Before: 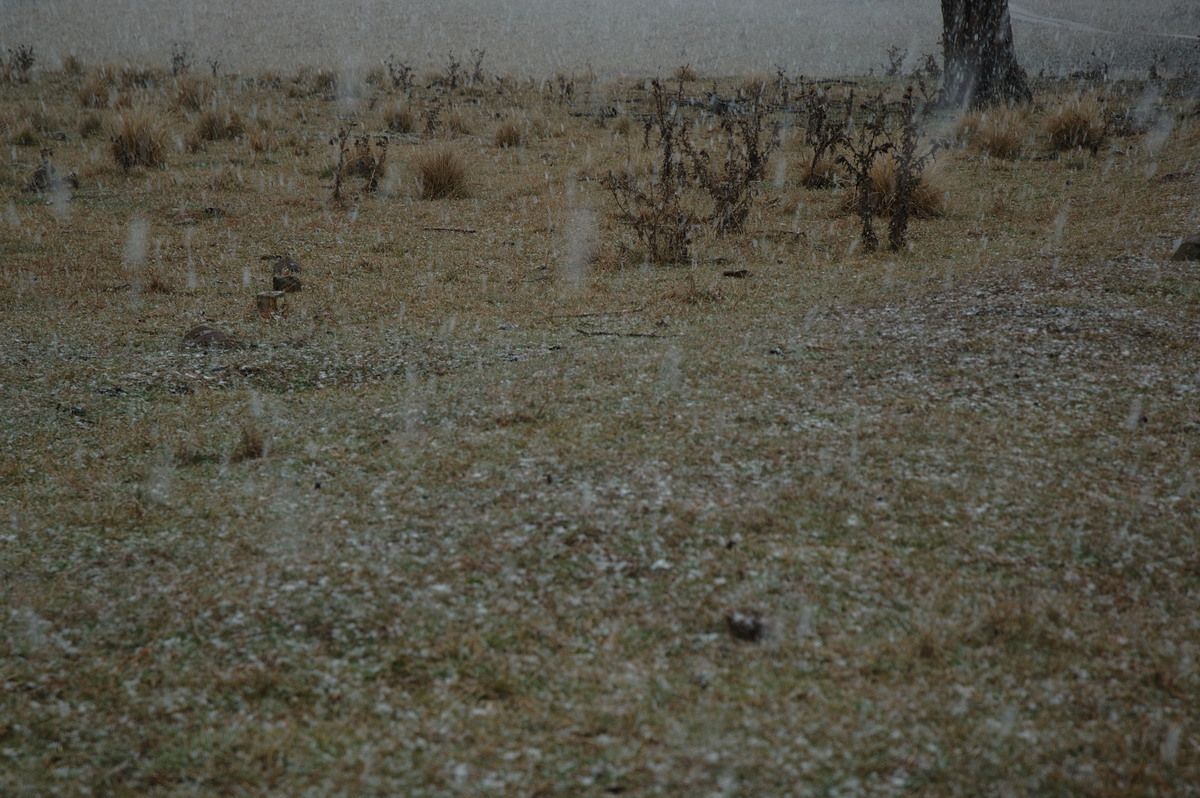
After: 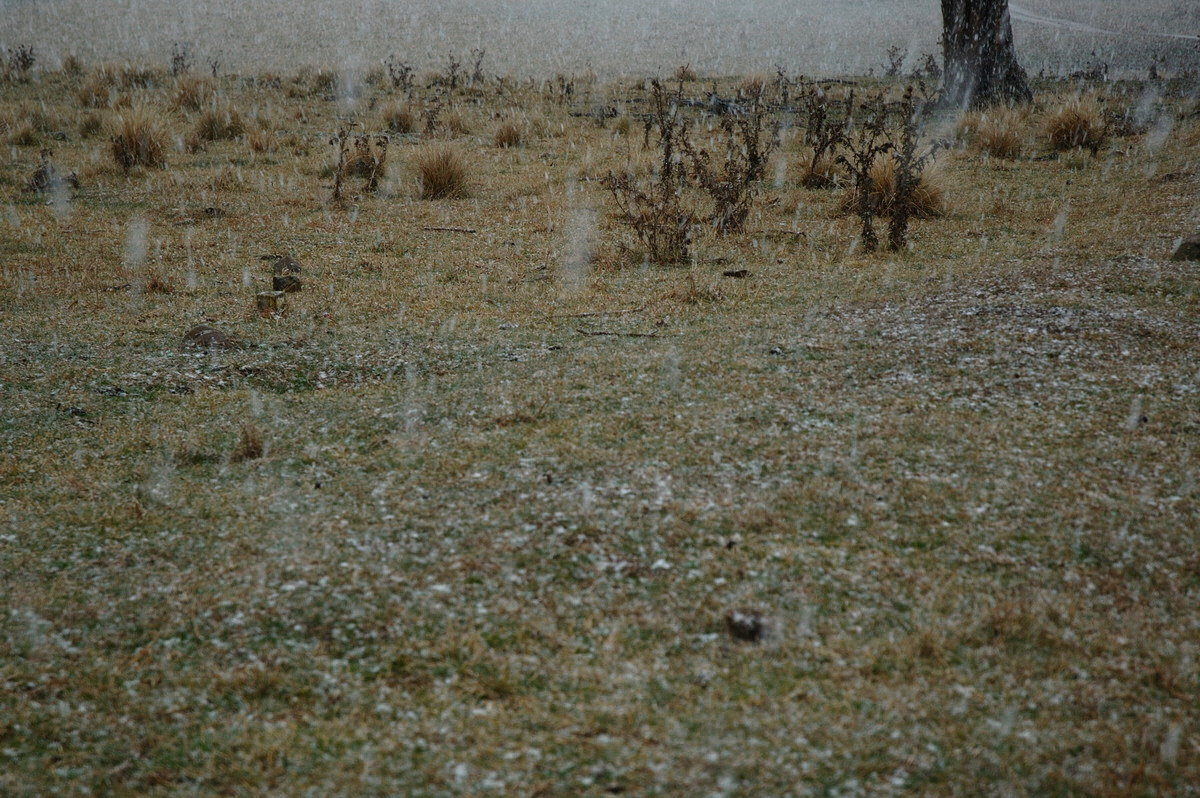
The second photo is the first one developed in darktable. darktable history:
color zones: curves: ch0 [(0.25, 0.5) (0.347, 0.092) (0.75, 0.5)]; ch1 [(0.25, 0.5) (0.33, 0.51) (0.75, 0.5)]
contrast brightness saturation: contrast 0.198, brightness 0.159, saturation 0.224
